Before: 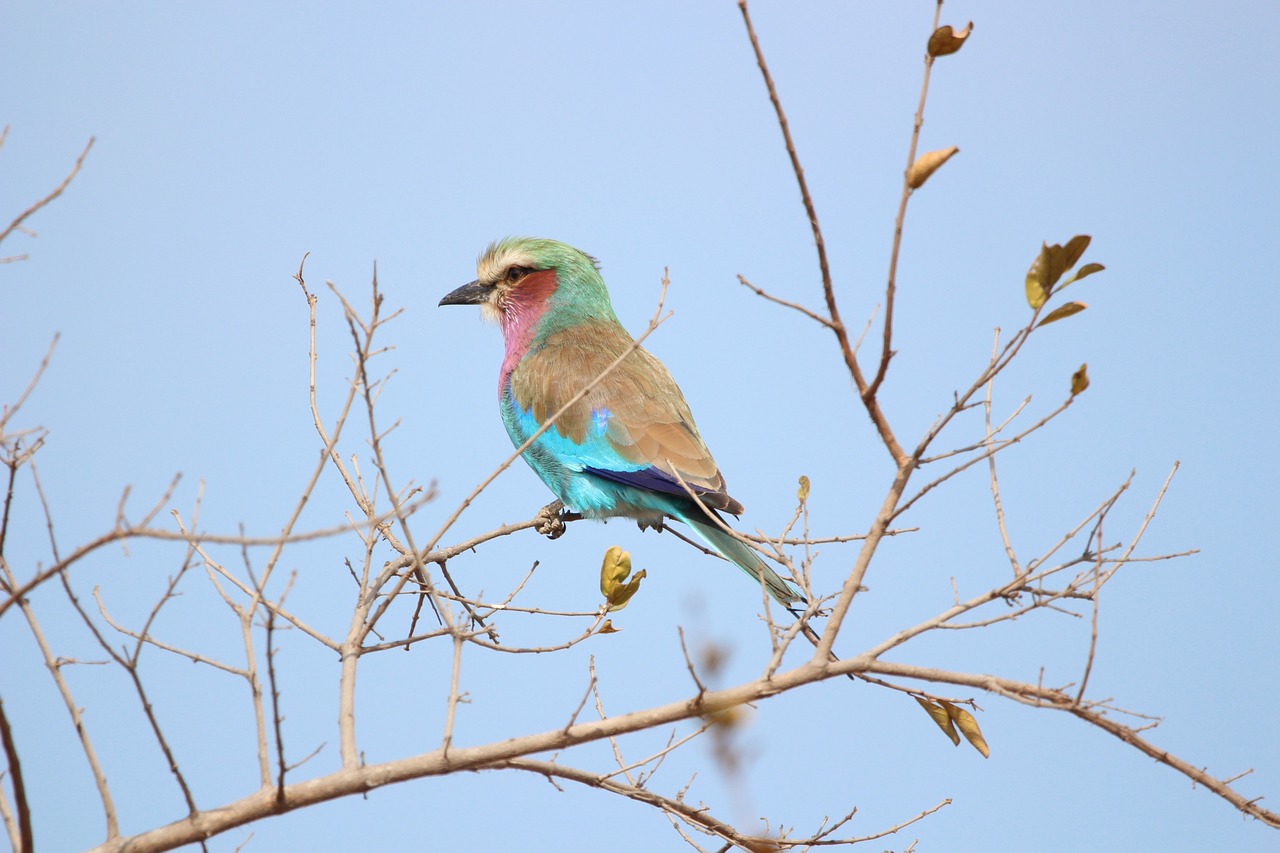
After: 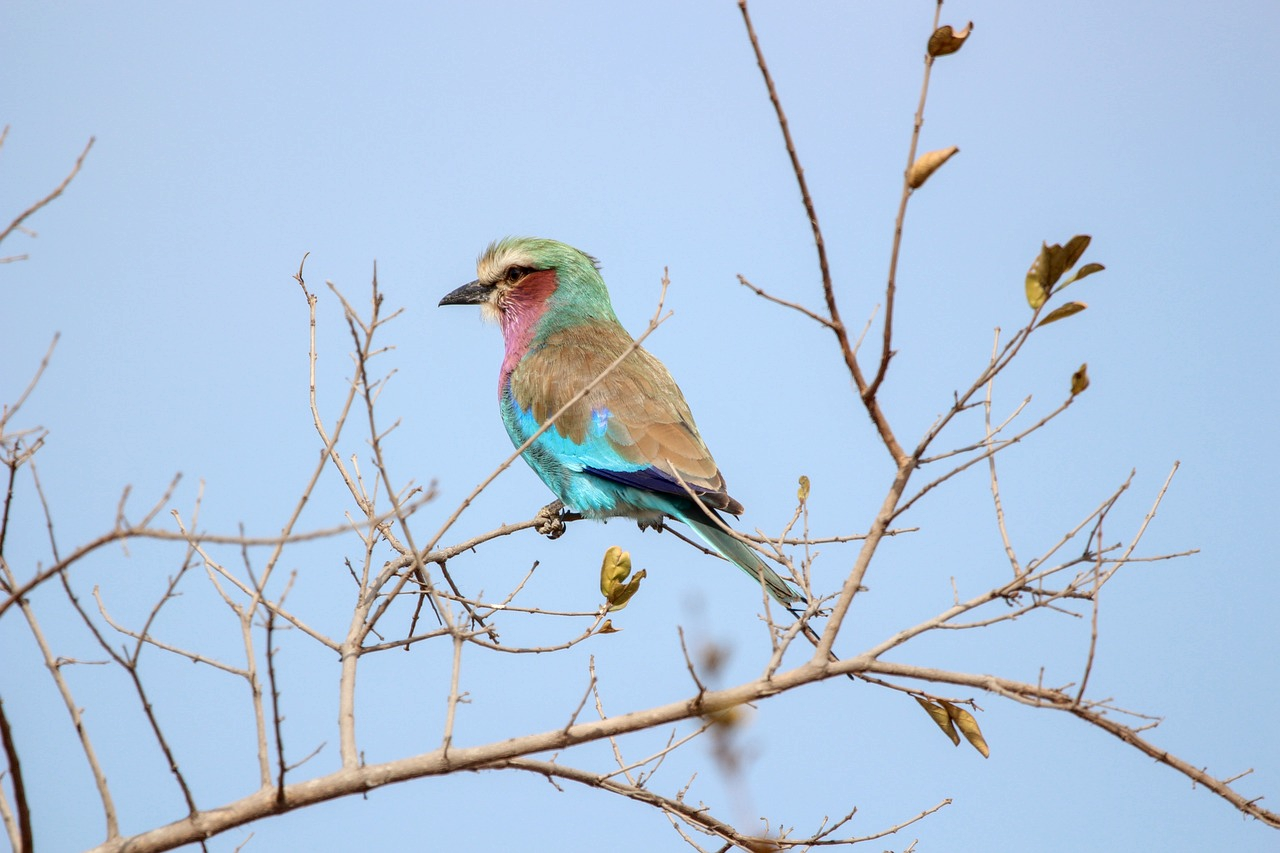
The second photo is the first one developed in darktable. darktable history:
fill light: exposure -2 EV, width 8.6
local contrast: on, module defaults
